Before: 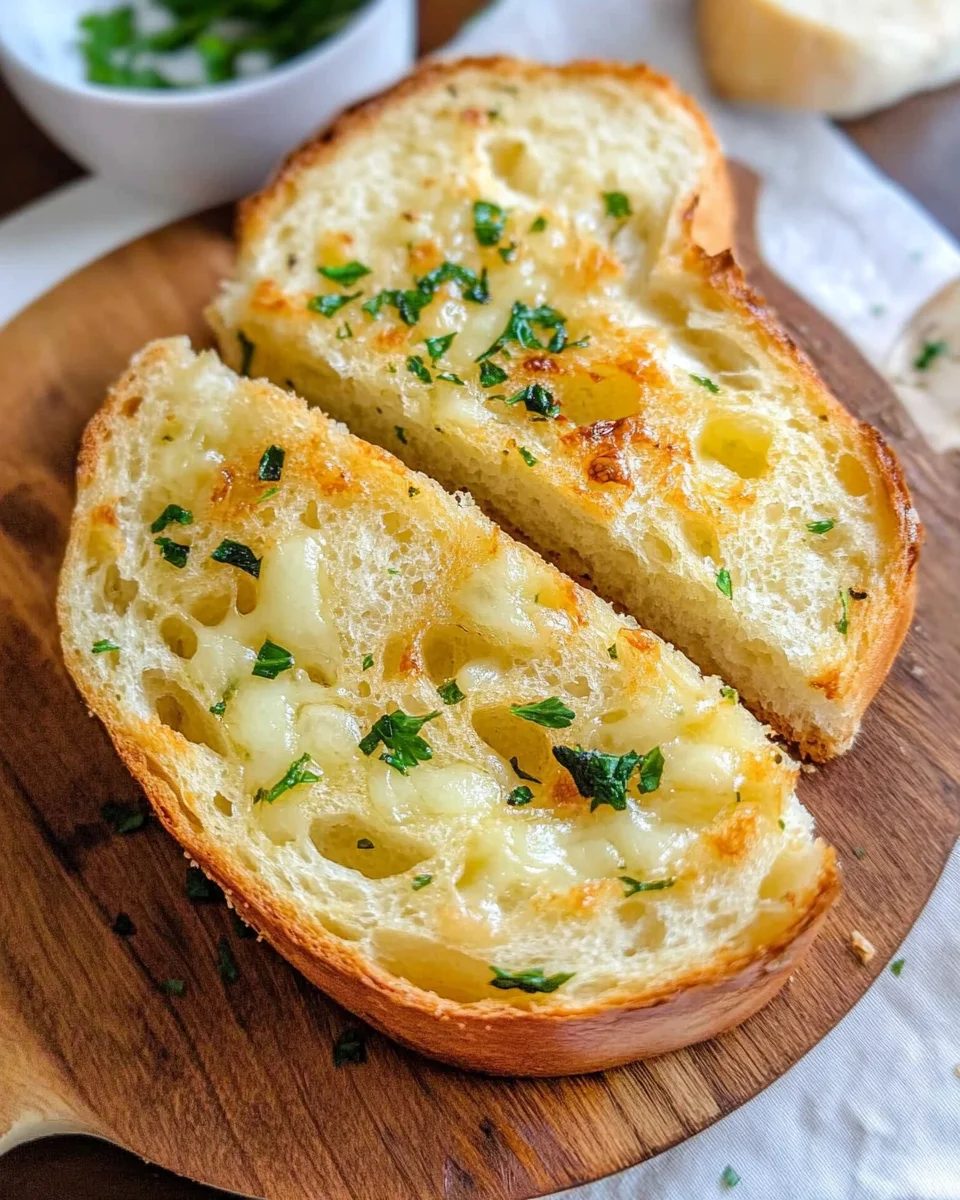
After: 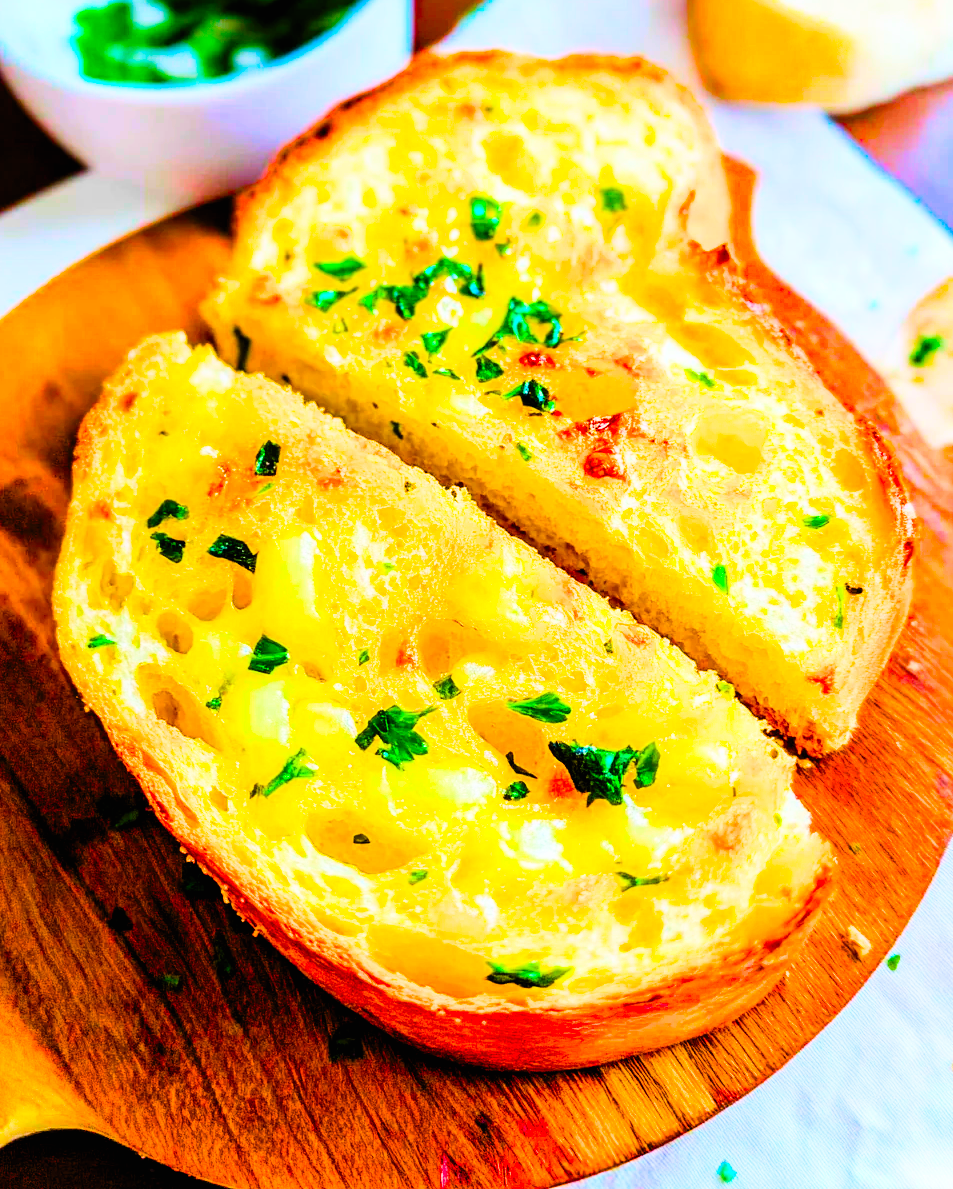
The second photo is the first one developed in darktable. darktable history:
color balance rgb: linear chroma grading › global chroma 25%, perceptual saturation grading › global saturation 40%, perceptual saturation grading › highlights -50%, perceptual saturation grading › shadows 30%, perceptual brilliance grading › global brilliance 25%, global vibrance 60%
contrast brightness saturation: contrast 0.2, brightness 0.2, saturation 0.8
exposure: compensate highlight preservation false
filmic rgb: black relative exposure -5 EV, hardness 2.88, contrast 1.3, highlights saturation mix -30%
crop: left 0.434%, top 0.485%, right 0.244%, bottom 0.386%
color balance: output saturation 120%
